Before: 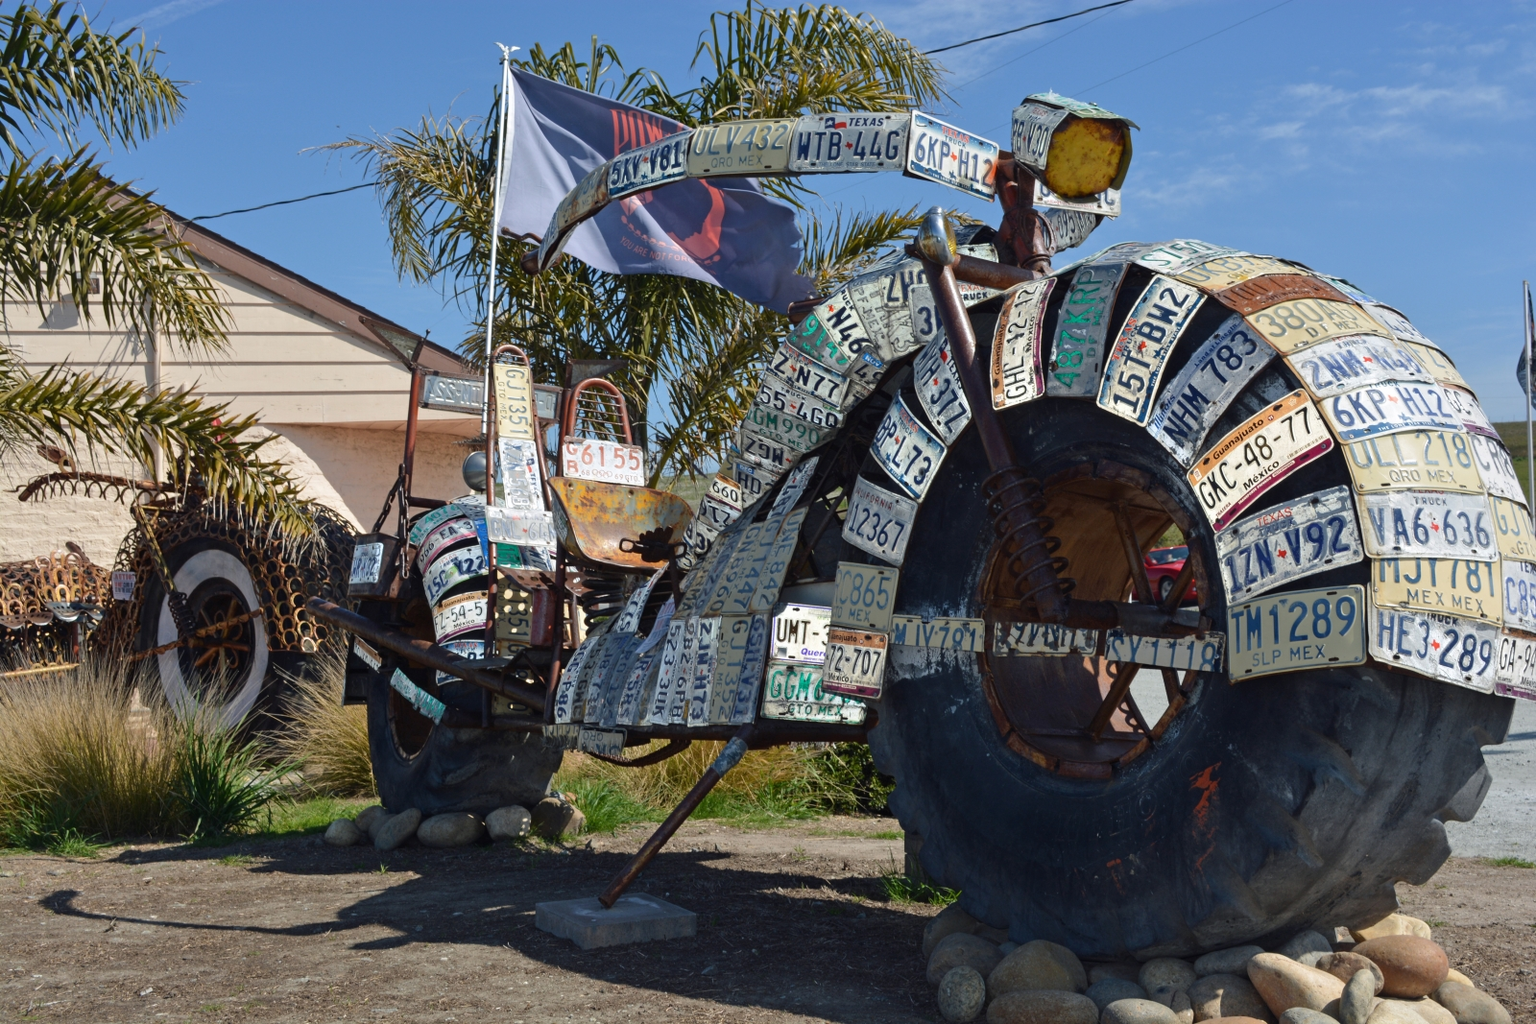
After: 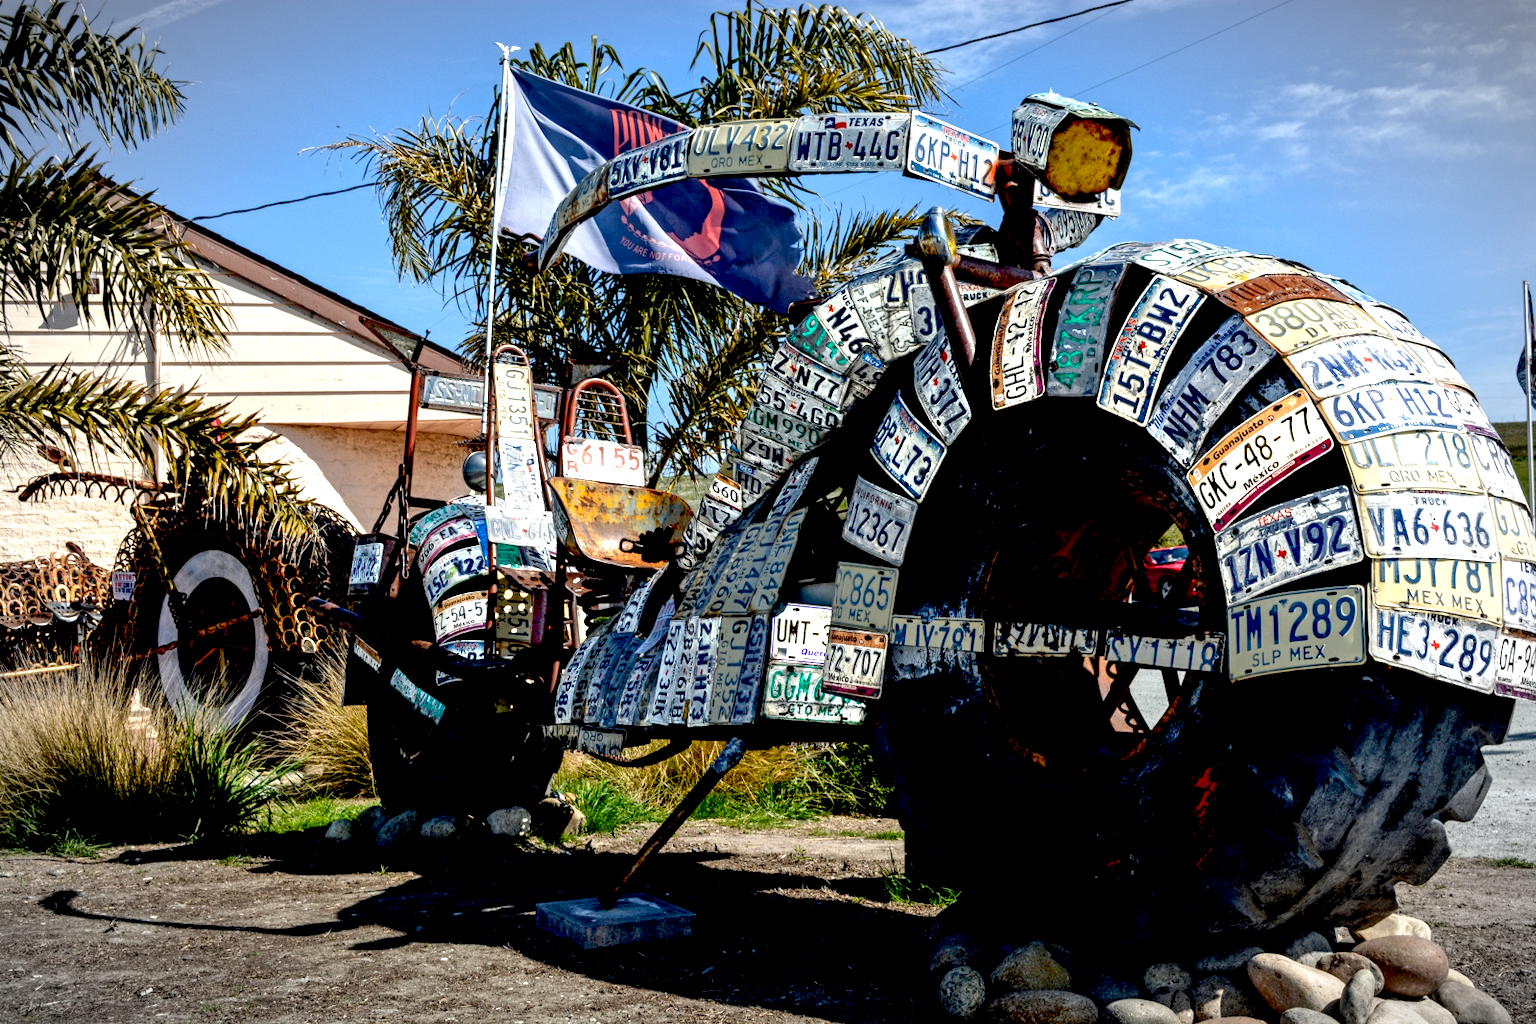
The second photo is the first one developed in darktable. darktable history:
local contrast: detail 150%
vignetting: fall-off start 86.53%, saturation -0.655, automatic ratio true
exposure: black level correction 0.034, exposure 0.908 EV, compensate exposure bias true, compensate highlight preservation false
